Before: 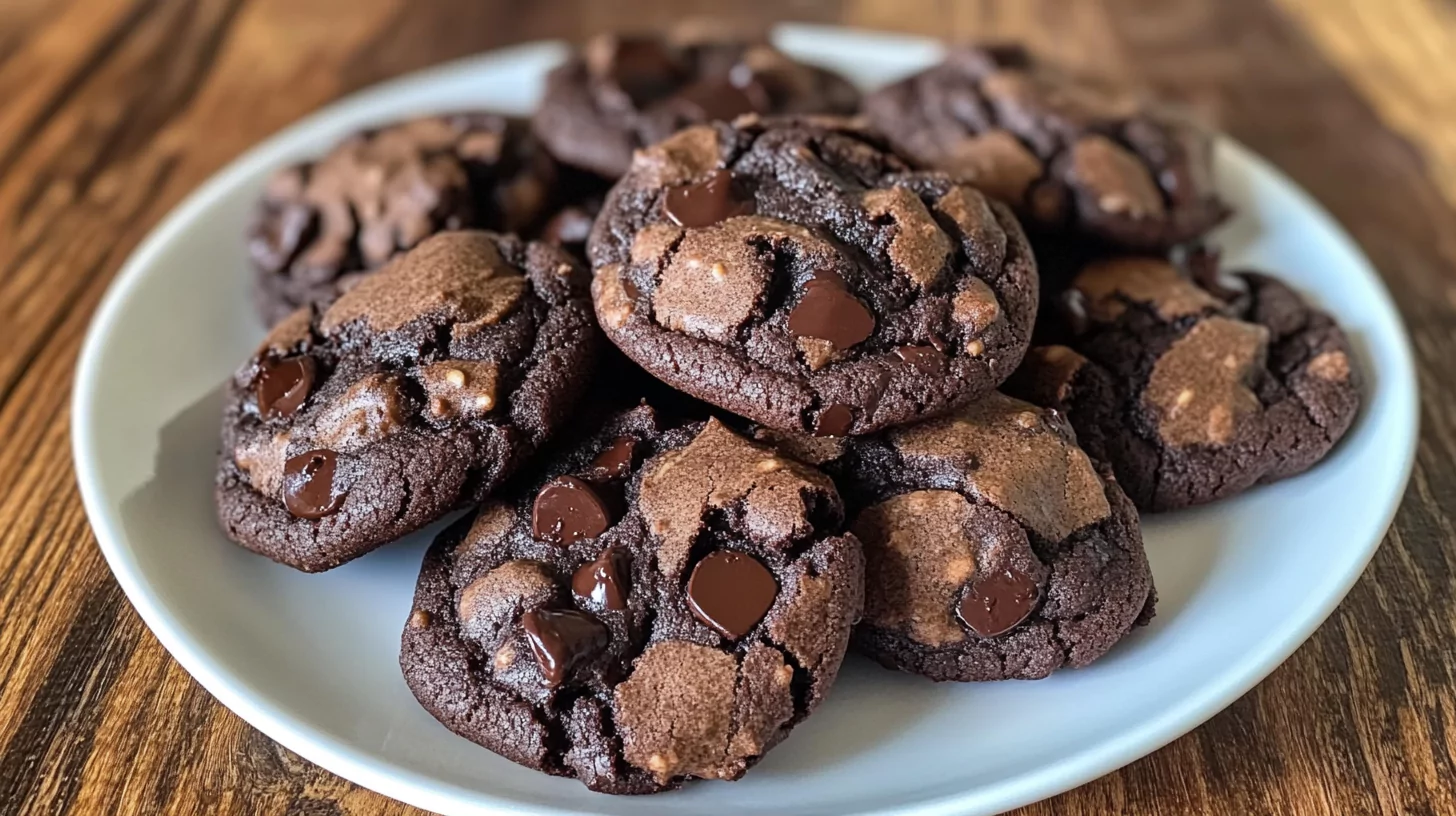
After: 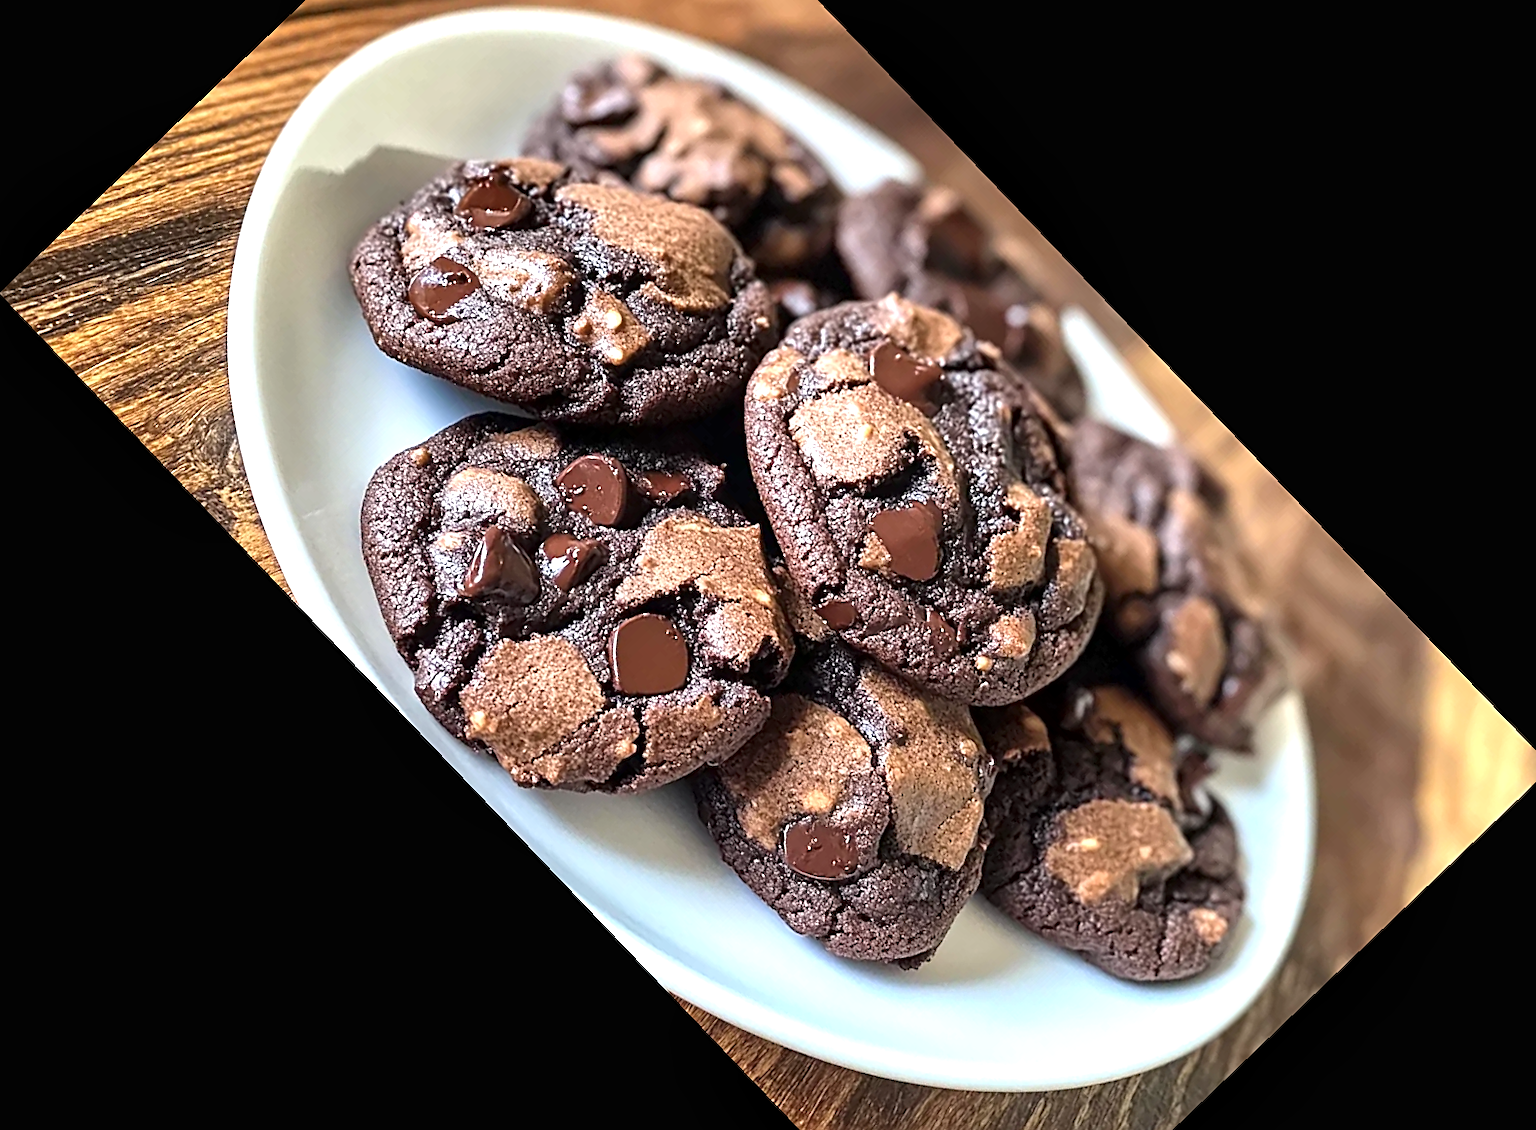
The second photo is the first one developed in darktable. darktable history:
crop and rotate: angle -46.26°, top 16.234%, right 0.912%, bottom 11.704%
local contrast: mode bilateral grid, contrast 20, coarseness 50, detail 132%, midtone range 0.2
exposure: black level correction -0.001, exposure 0.9 EV, compensate exposure bias true, compensate highlight preservation false
sharpen: on, module defaults
